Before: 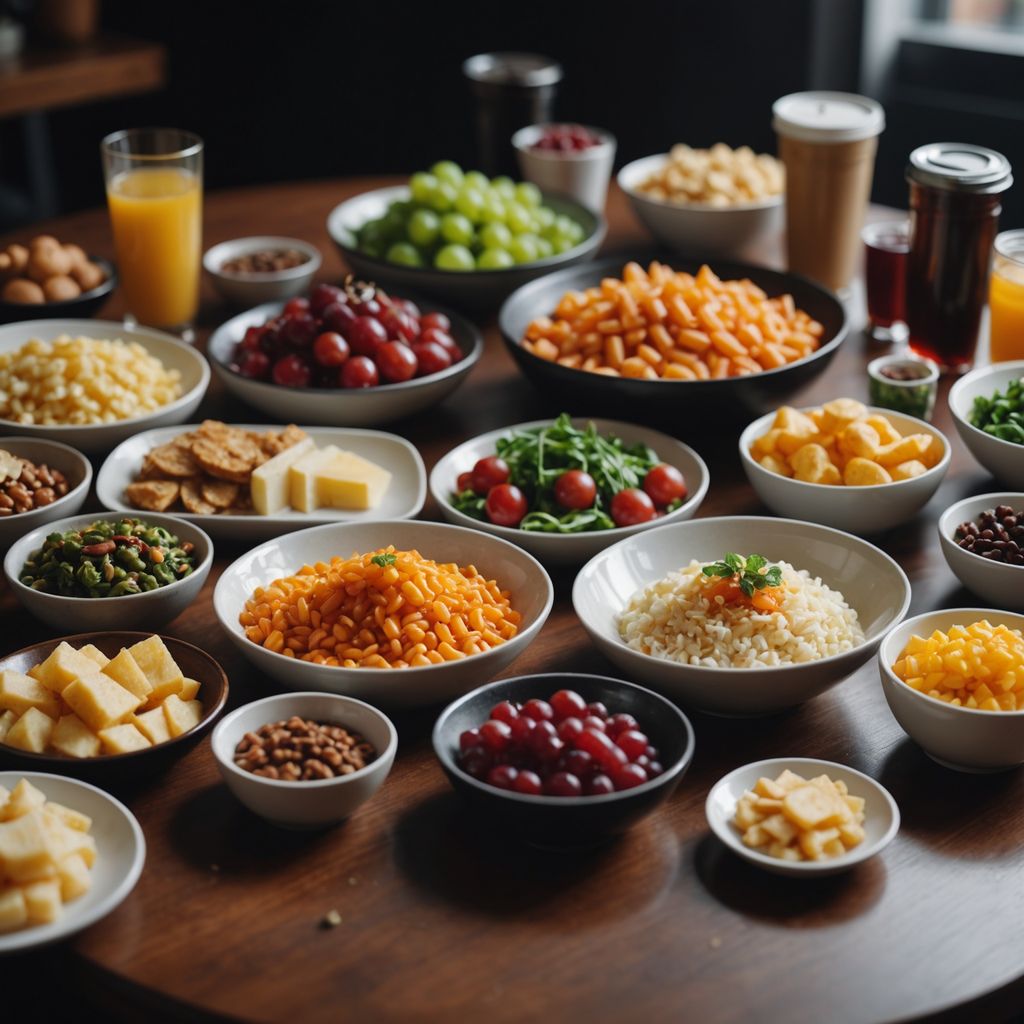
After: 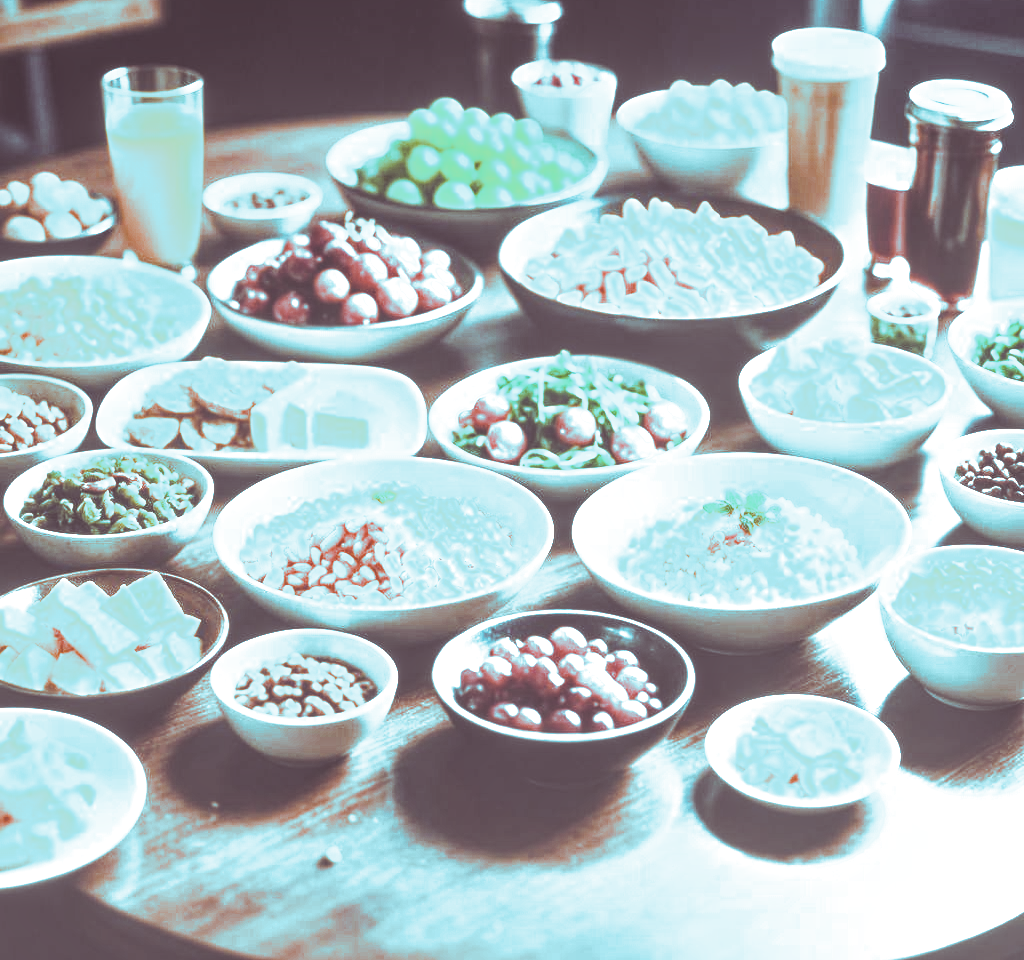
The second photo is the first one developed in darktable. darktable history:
white balance: red 0.924, blue 1.095
local contrast: highlights 73%, shadows 15%, midtone range 0.197
crop and rotate: top 6.25%
rgb curve: curves: ch0 [(0, 0) (0.21, 0.15) (0.24, 0.21) (0.5, 0.75) (0.75, 0.96) (0.89, 0.99) (1, 1)]; ch1 [(0, 0.02) (0.21, 0.13) (0.25, 0.2) (0.5, 0.67) (0.75, 0.9) (0.89, 0.97) (1, 1)]; ch2 [(0, 0.02) (0.21, 0.13) (0.25, 0.2) (0.5, 0.67) (0.75, 0.9) (0.89, 0.97) (1, 1)], compensate middle gray true
exposure: black level correction 0, exposure 1.388 EV, compensate exposure bias true, compensate highlight preservation false
contrast brightness saturation: contrast 0.39, brightness 0.53
split-toning: shadows › hue 327.6°, highlights › hue 198°, highlights › saturation 0.55, balance -21.25, compress 0%
